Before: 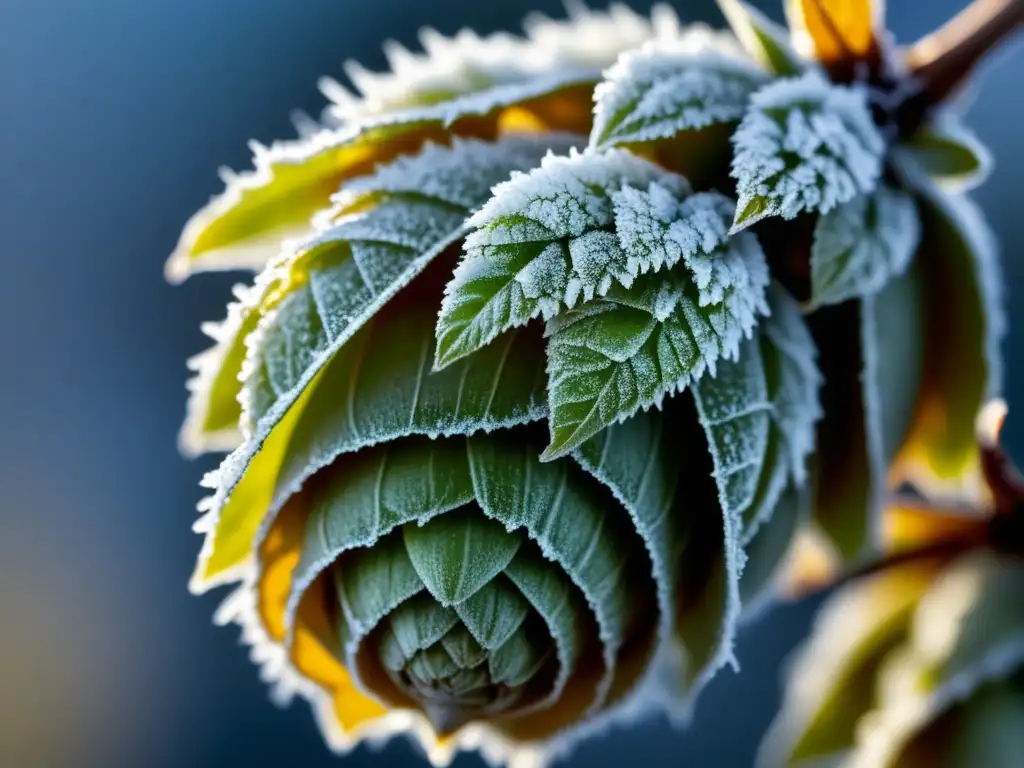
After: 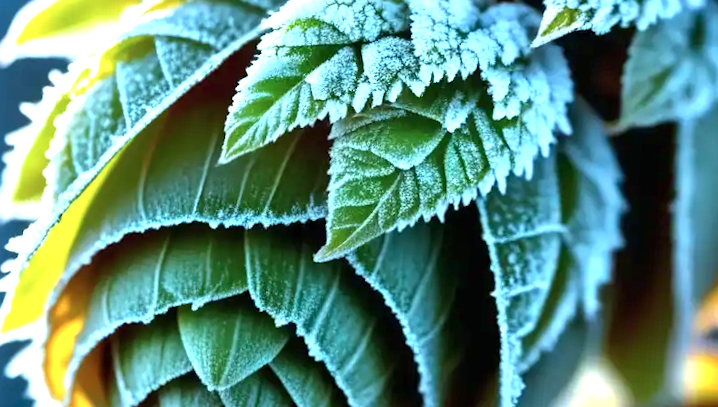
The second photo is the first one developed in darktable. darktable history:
color correction: highlights a* -10.04, highlights b* -10.37
crop and rotate: angle -3.37°, left 9.79%, top 20.73%, right 12.42%, bottom 11.82%
rotate and perspective: rotation 1.69°, lens shift (vertical) -0.023, lens shift (horizontal) -0.291, crop left 0.025, crop right 0.988, crop top 0.092, crop bottom 0.842
exposure: black level correction 0, exposure 1.1 EV, compensate exposure bias true, compensate highlight preservation false
